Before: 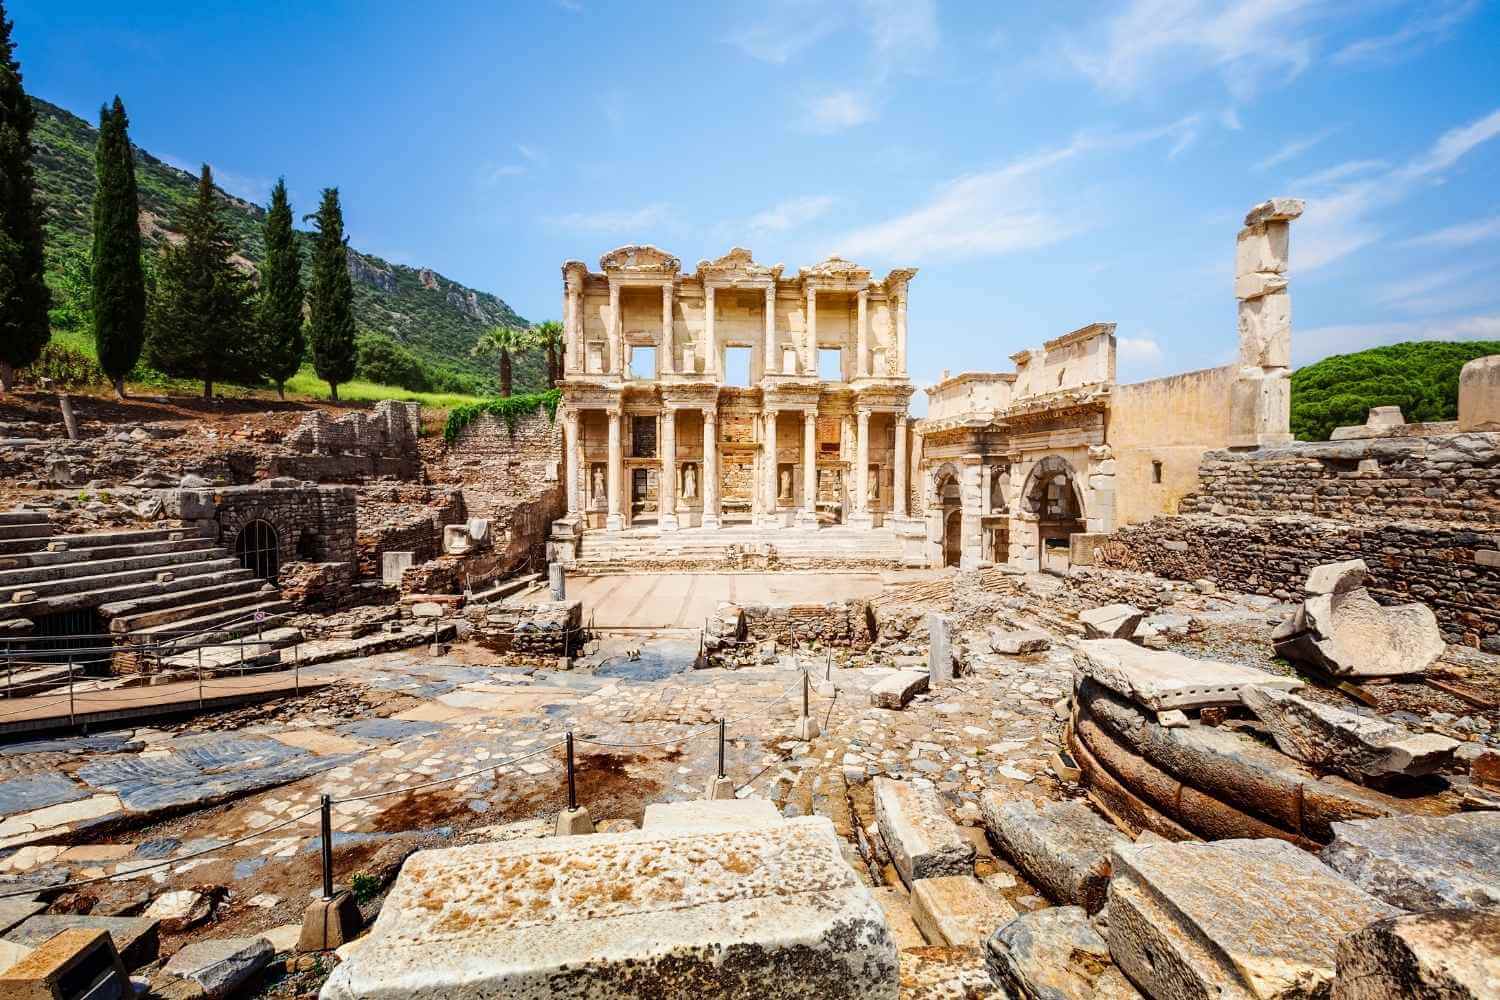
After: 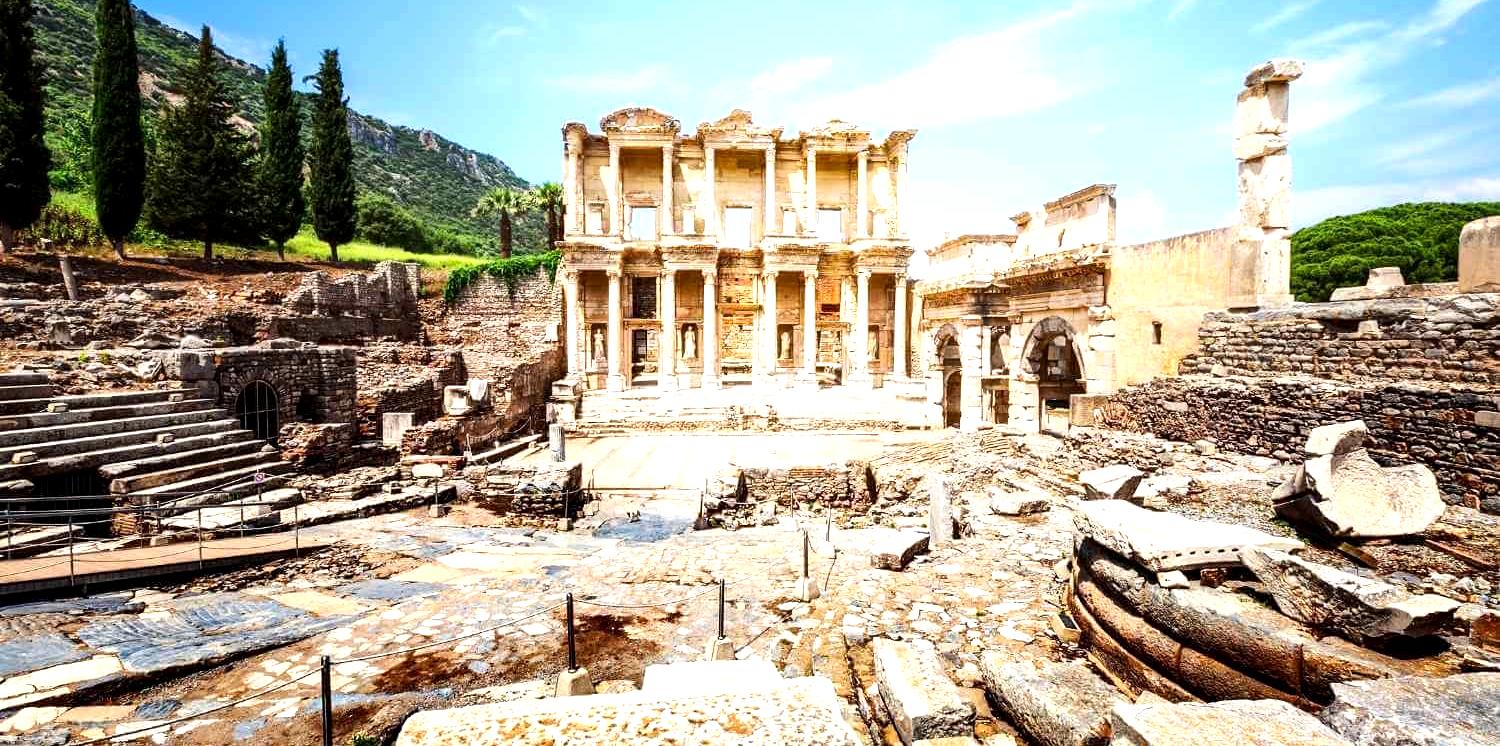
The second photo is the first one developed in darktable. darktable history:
crop: top 13.997%, bottom 11.356%
exposure: black level correction 0.003, exposure 0.381 EV, compensate highlight preservation false
tone equalizer: -8 EV -0.423 EV, -7 EV -0.404 EV, -6 EV -0.359 EV, -5 EV -0.221 EV, -3 EV 0.213 EV, -2 EV 0.362 EV, -1 EV 0.4 EV, +0 EV 0.399 EV, edges refinement/feathering 500, mask exposure compensation -1.57 EV, preserve details no
